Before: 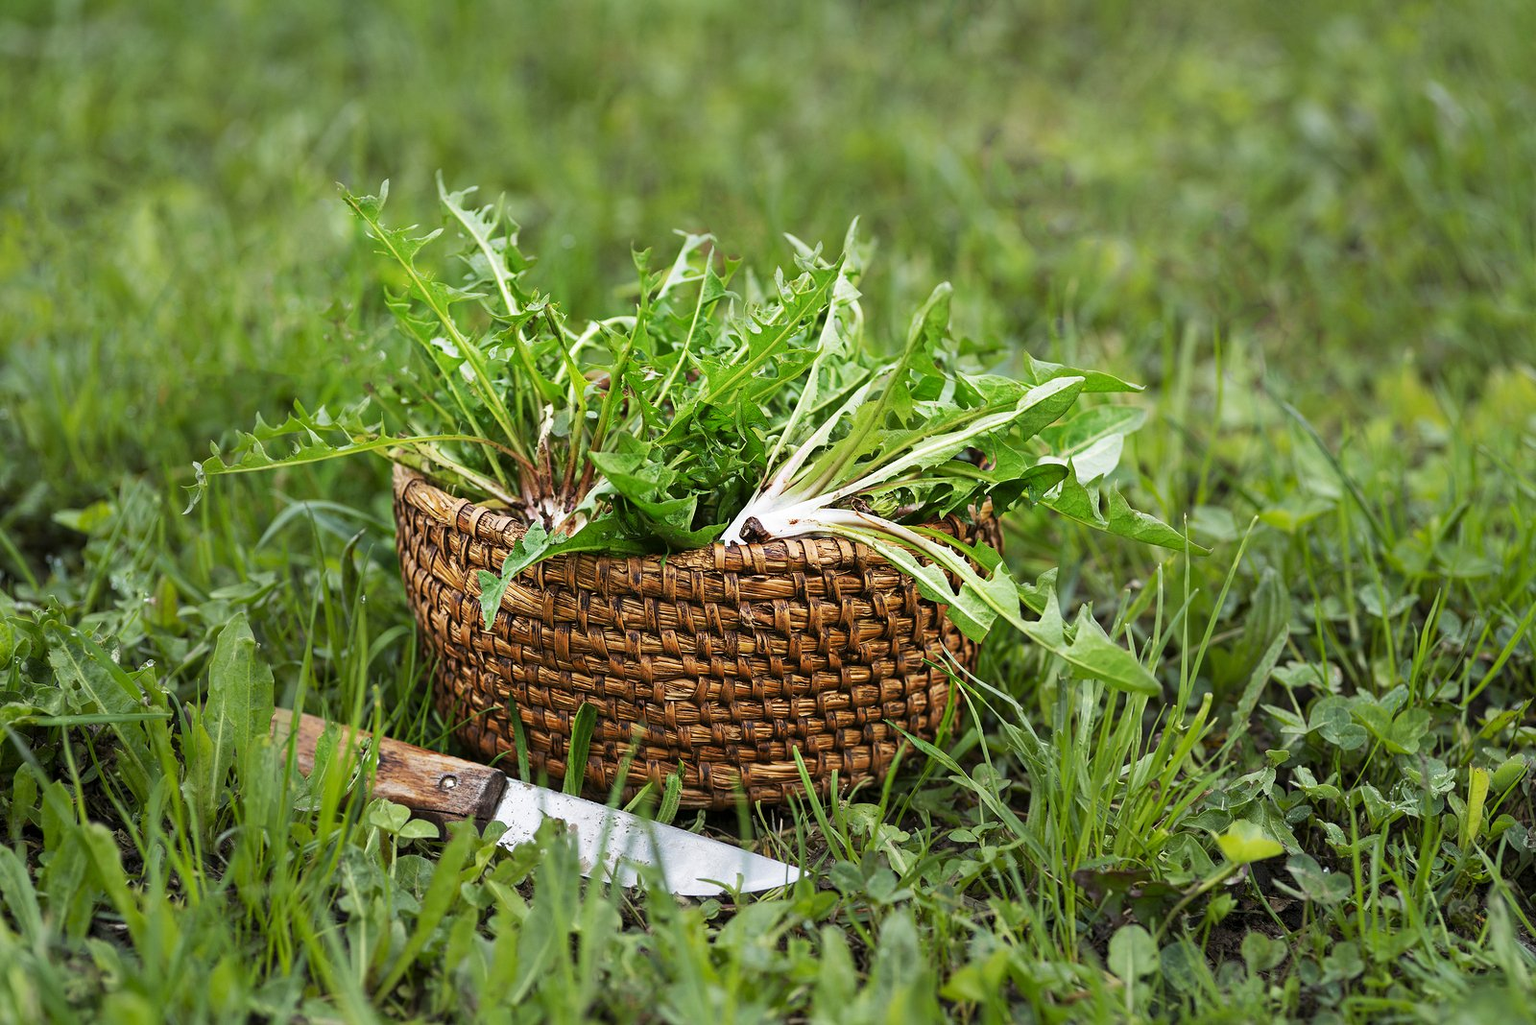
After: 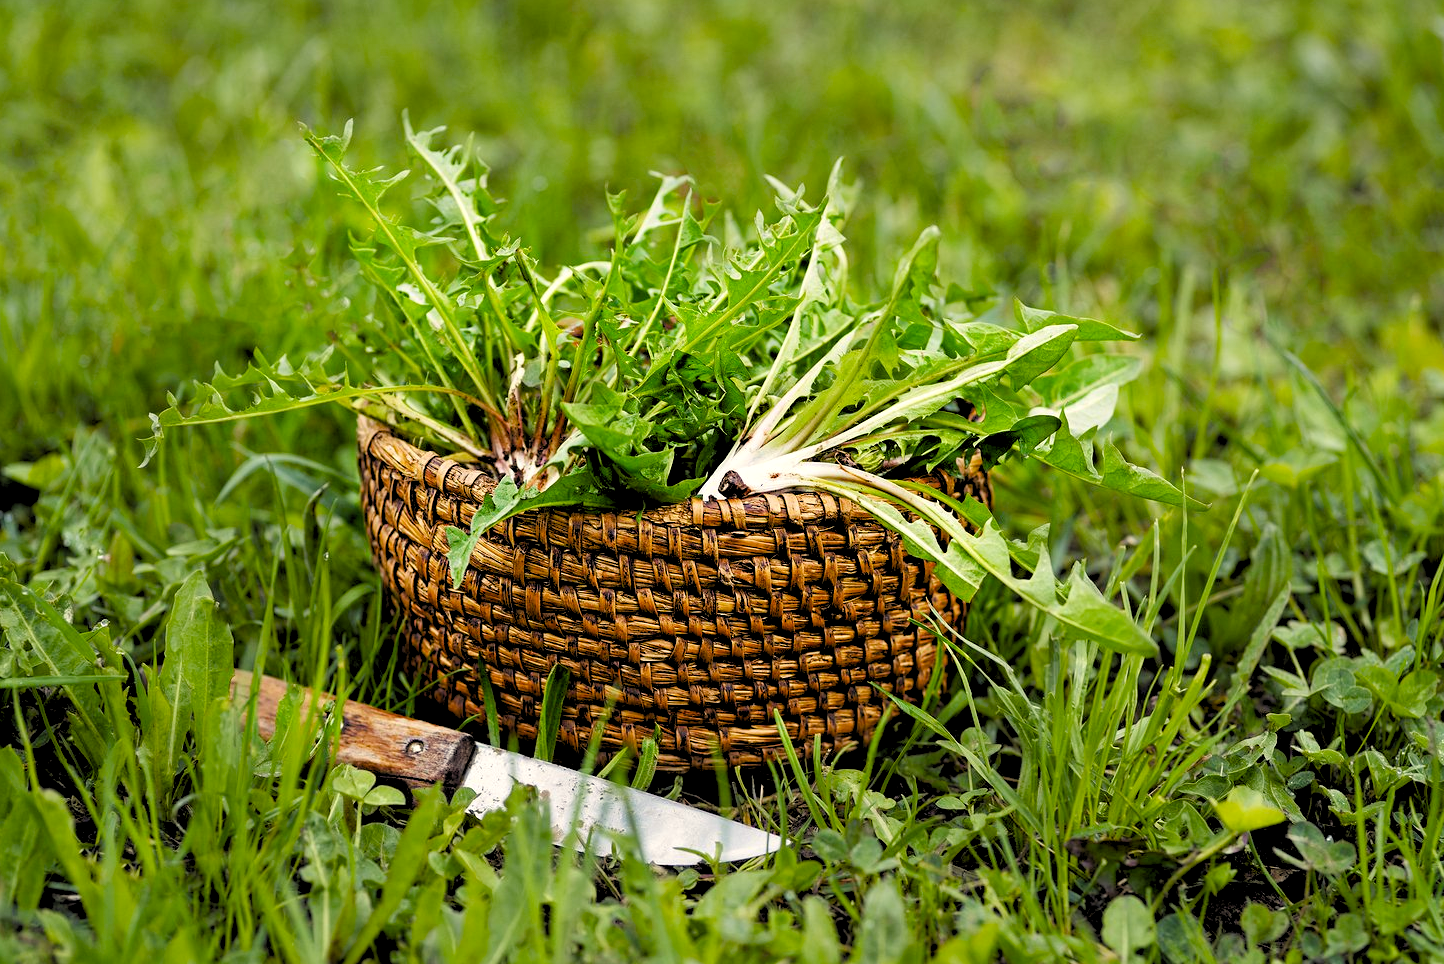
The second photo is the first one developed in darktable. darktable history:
rgb levels: levels [[0.029, 0.461, 0.922], [0, 0.5, 1], [0, 0.5, 1]]
crop: left 3.305%, top 6.436%, right 6.389%, bottom 3.258%
color balance rgb: shadows lift › chroma 3%, shadows lift › hue 280.8°, power › hue 330°, highlights gain › chroma 3%, highlights gain › hue 75.6°, global offset › luminance 0.7%, perceptual saturation grading › global saturation 20%, perceptual saturation grading › highlights -25%, perceptual saturation grading › shadows 50%, global vibrance 20.33%
